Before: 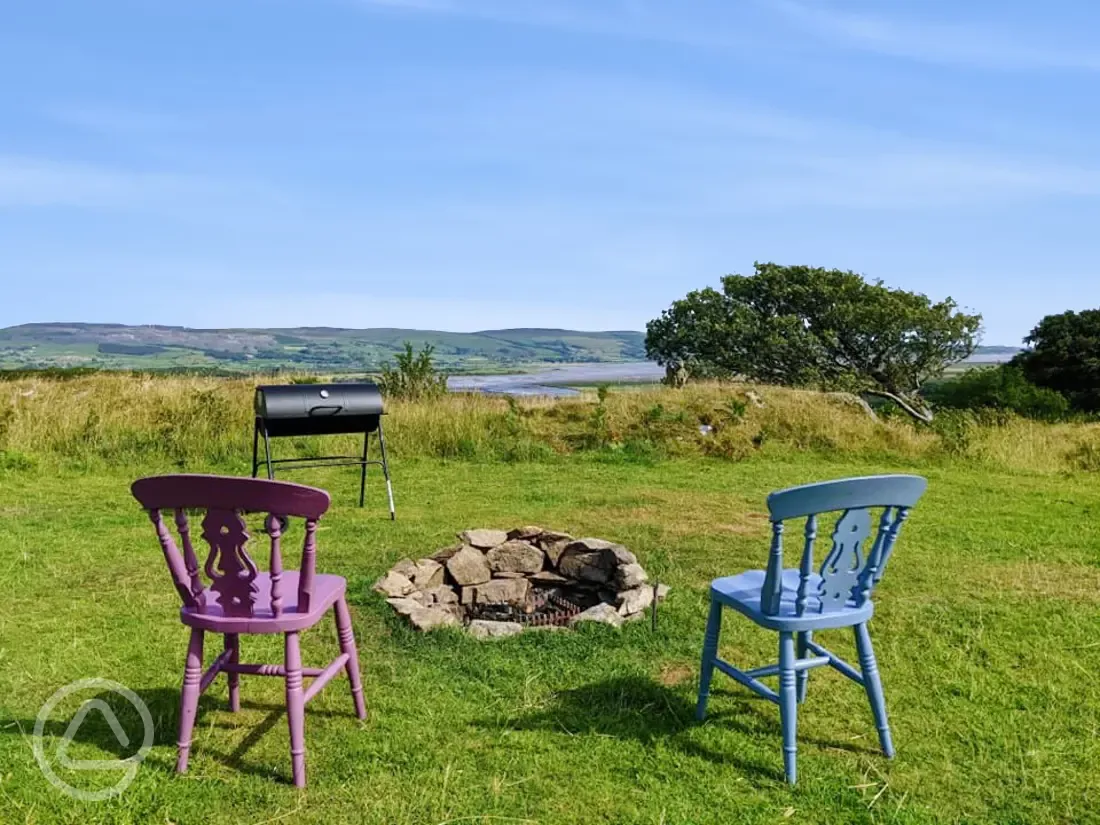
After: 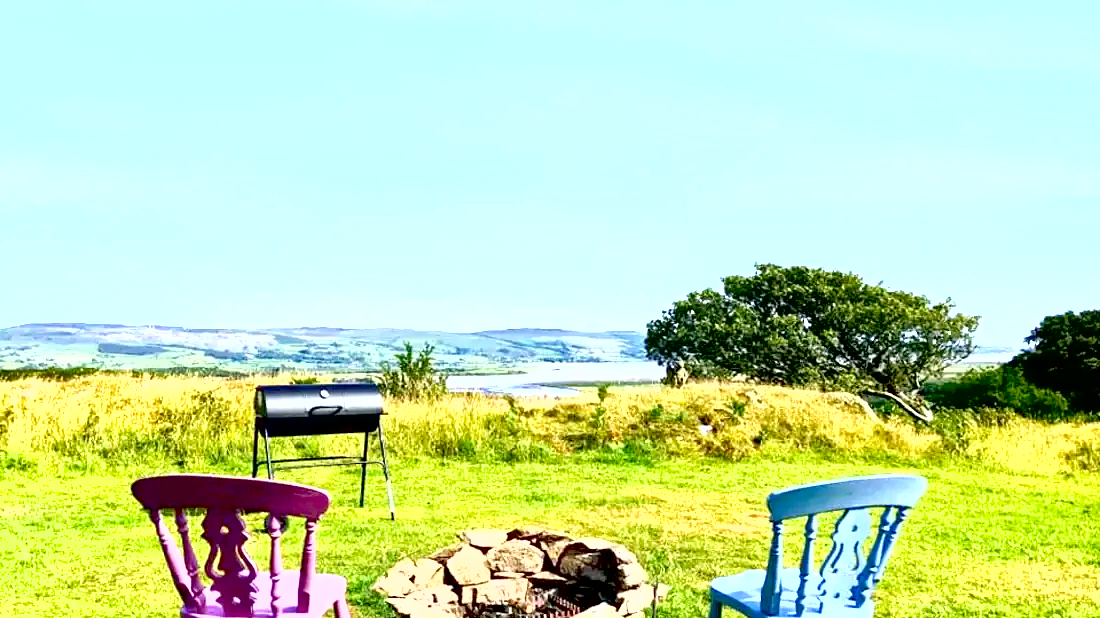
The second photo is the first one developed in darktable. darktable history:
shadows and highlights: radius 126.32, shadows 30.53, highlights -30.9, low approximation 0.01, soften with gaussian
exposure: black level correction 0.015, exposure 1.767 EV, compensate highlight preservation false
crop: bottom 24.981%
